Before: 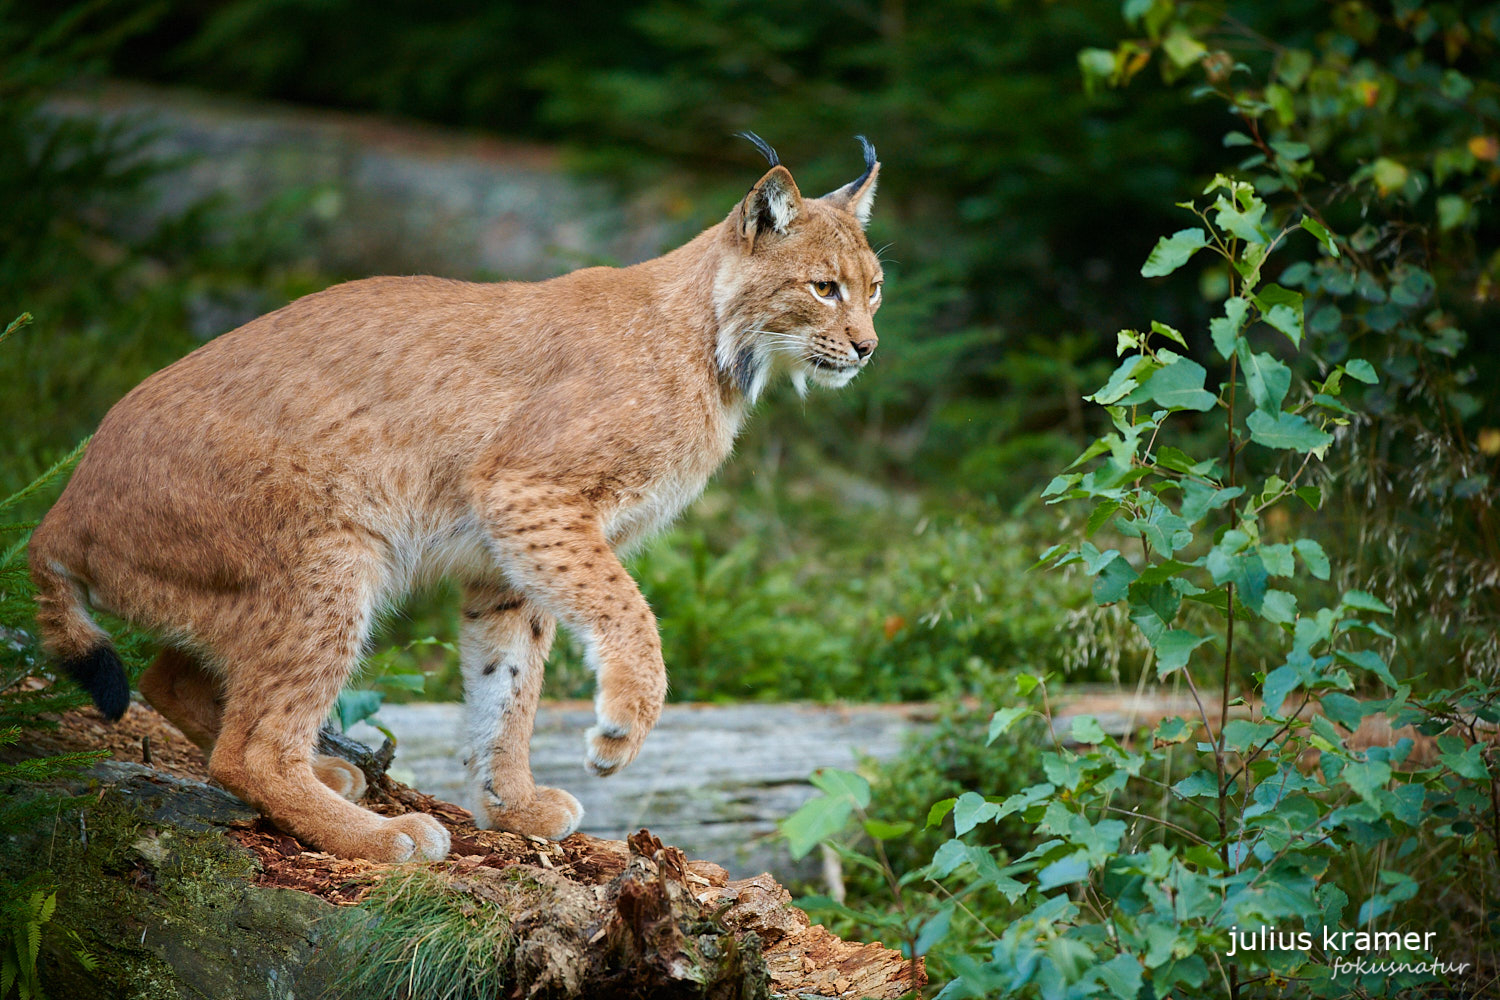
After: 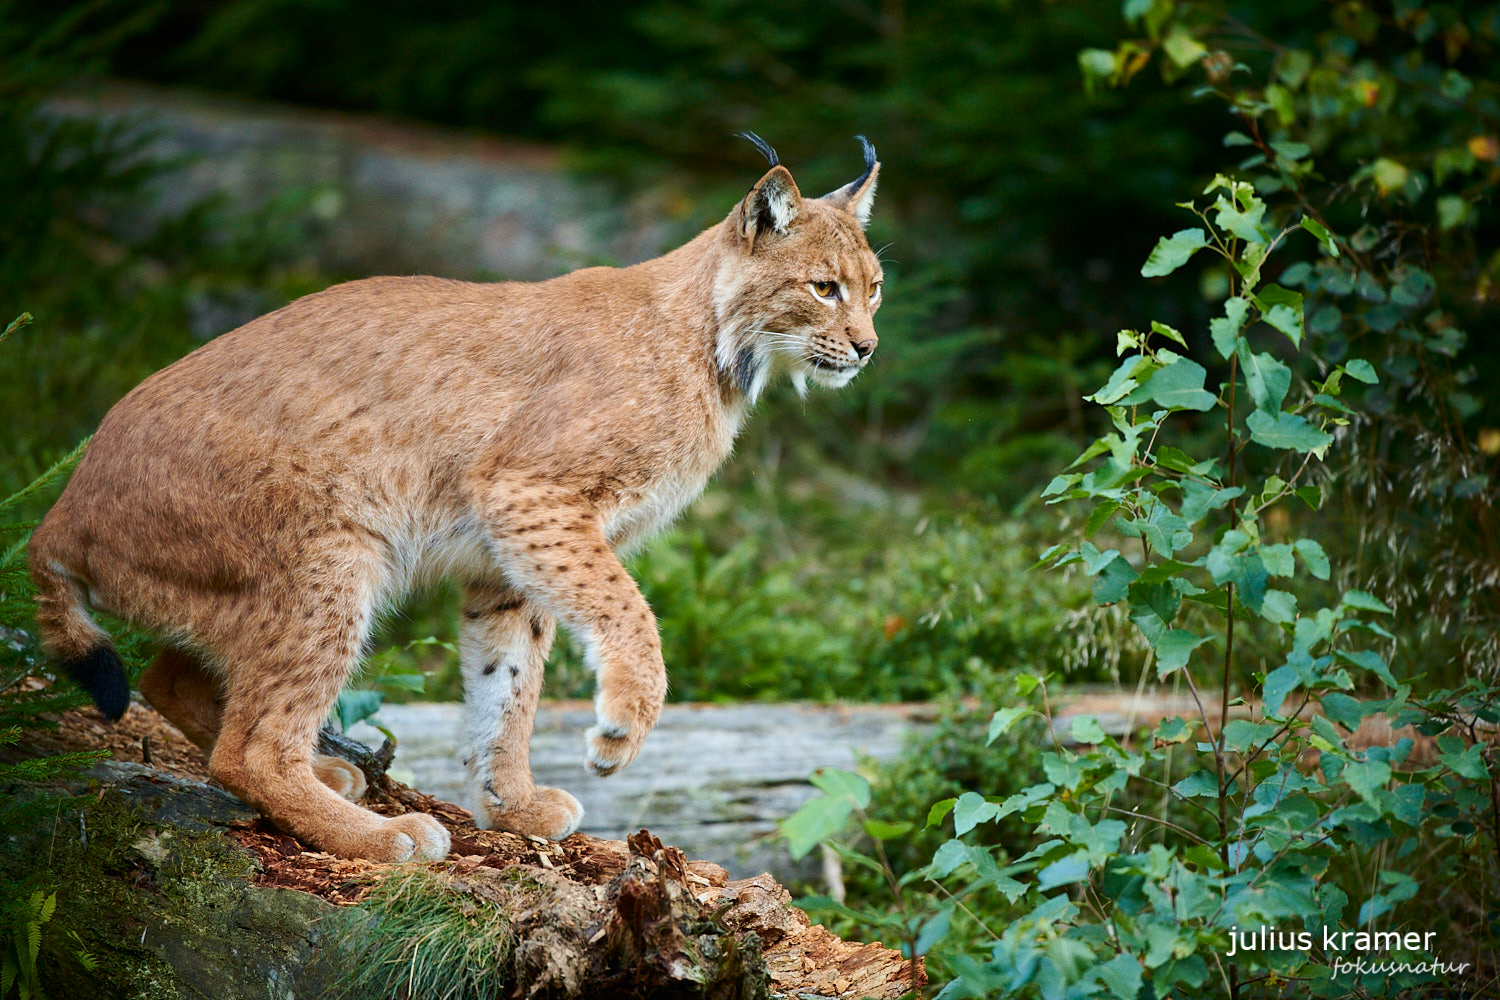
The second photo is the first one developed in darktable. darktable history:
contrast brightness saturation: contrast 0.136
